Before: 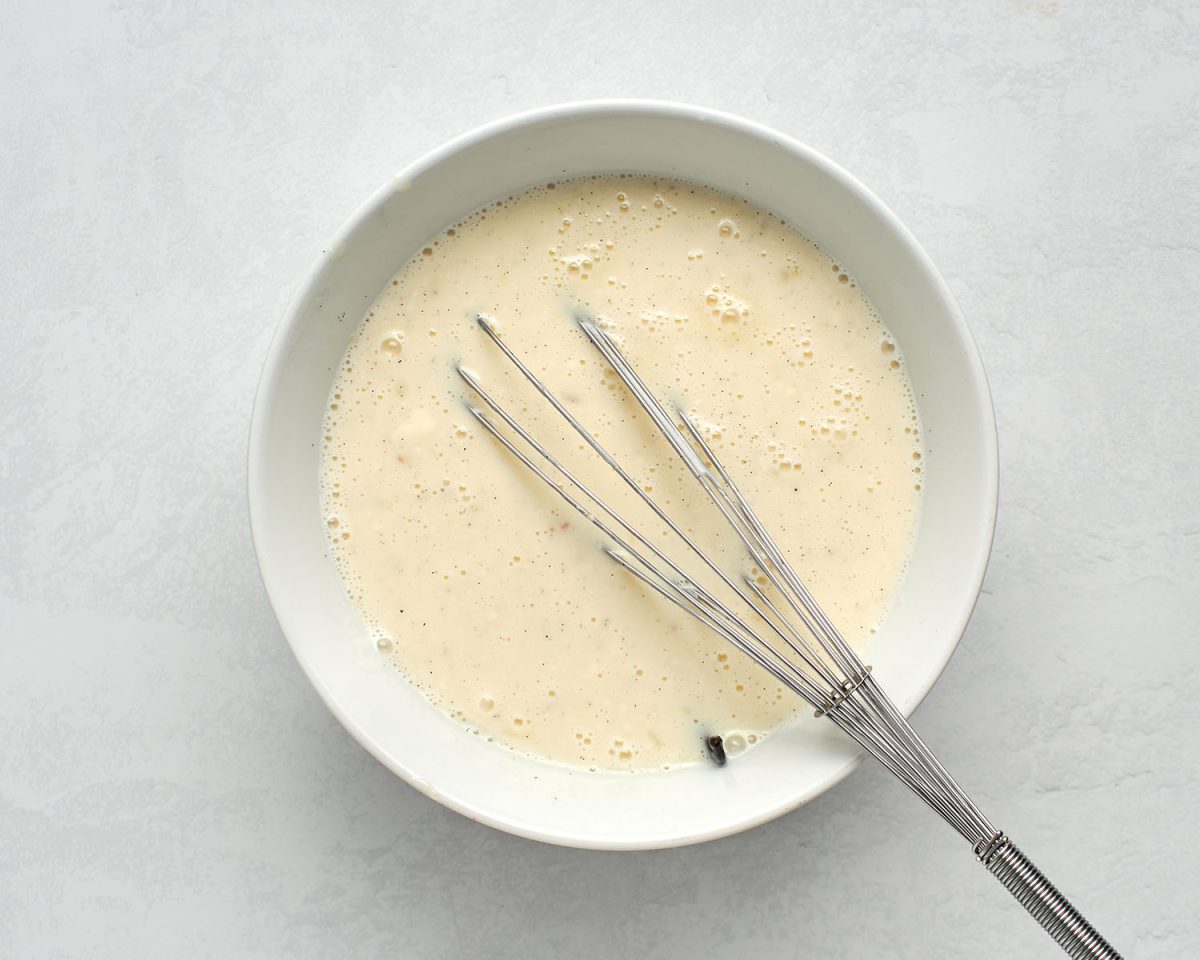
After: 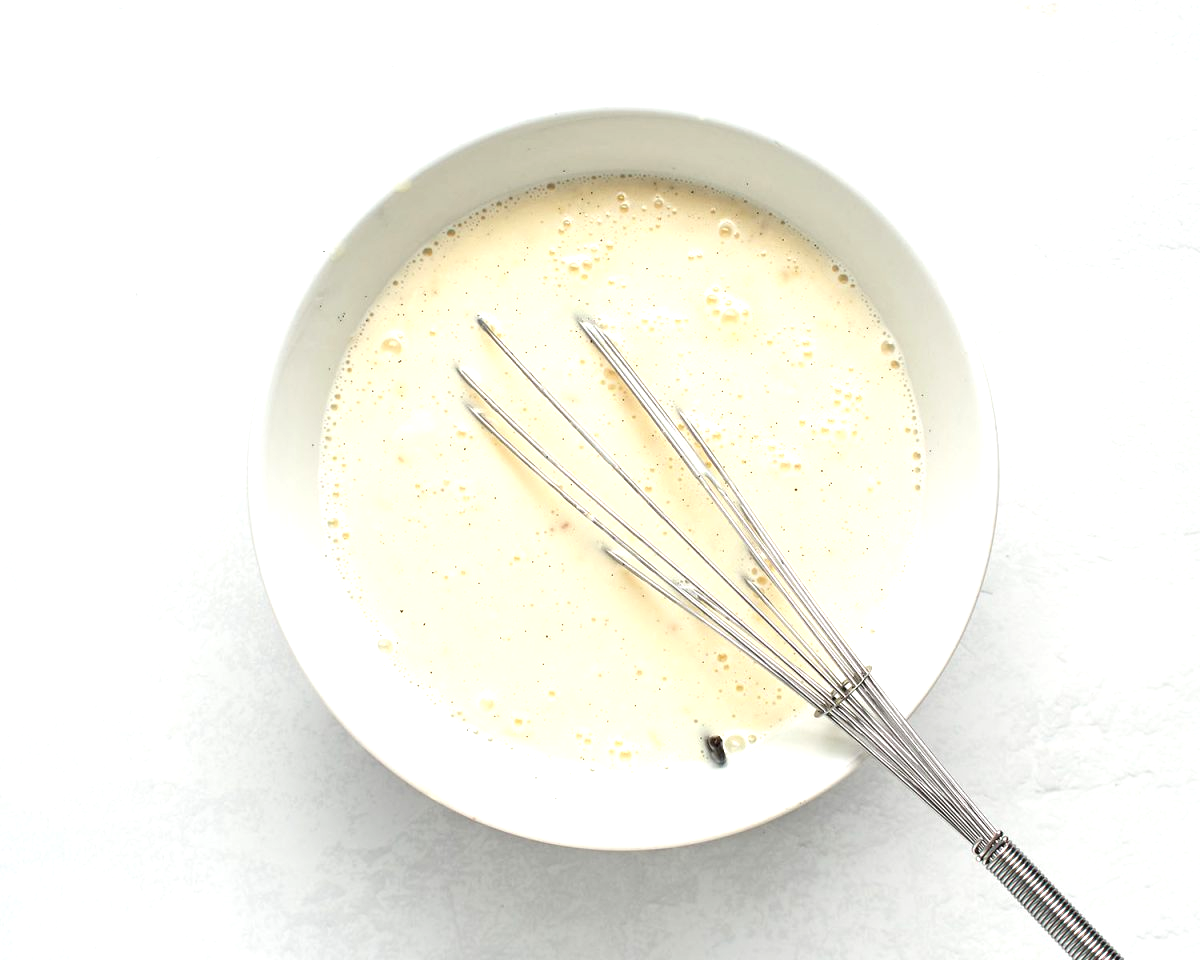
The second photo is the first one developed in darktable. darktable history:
shadows and highlights: shadows 12, white point adjustment 1.2, highlights -0.36, soften with gaussian
white balance: emerald 1
exposure: exposure 0.6 EV, compensate highlight preservation false
